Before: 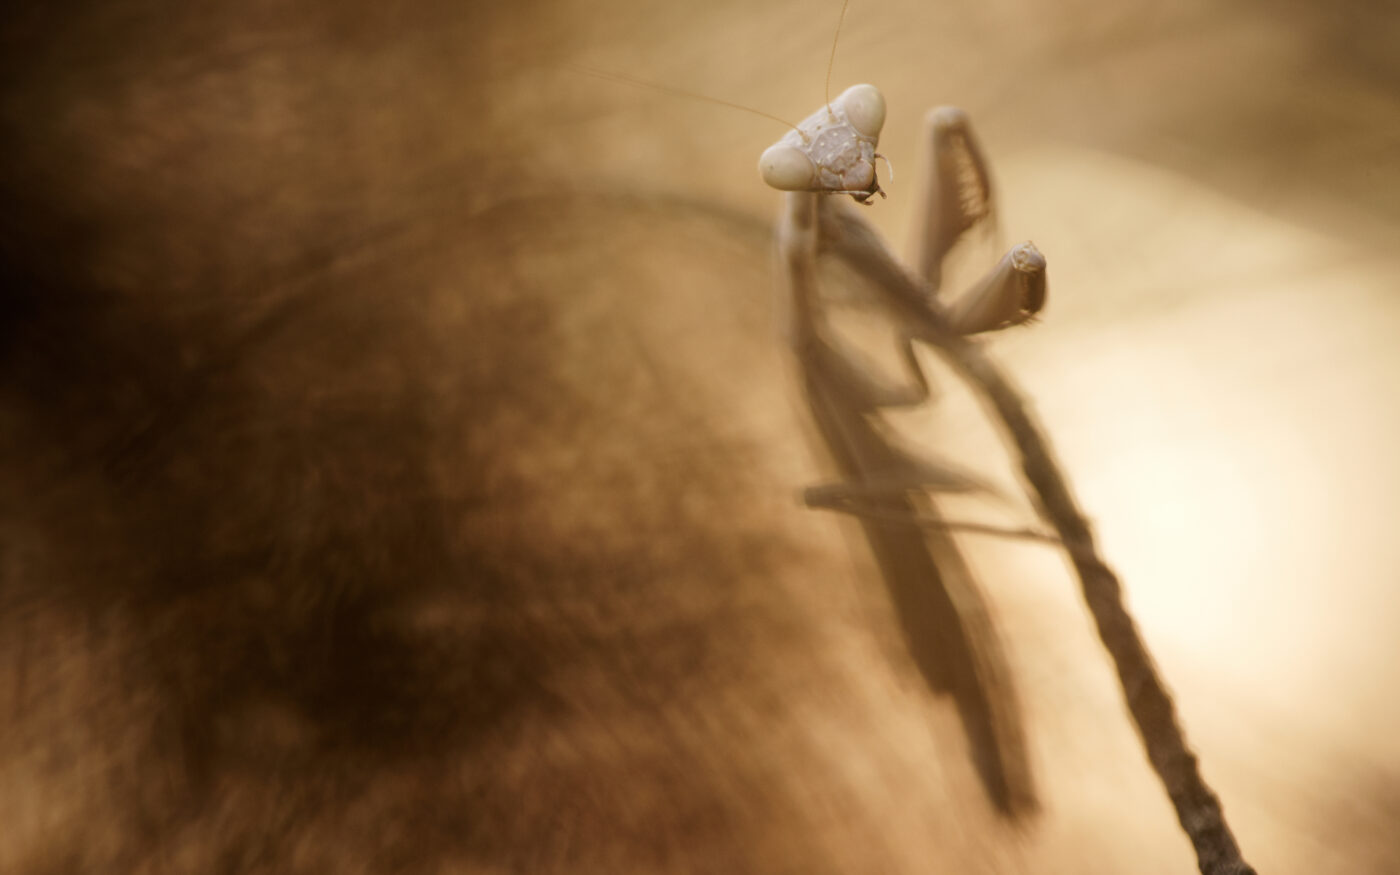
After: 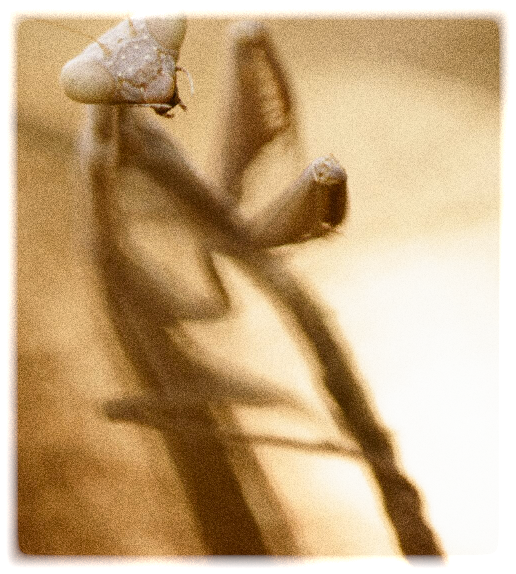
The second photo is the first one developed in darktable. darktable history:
vignetting: fall-off start 93%, fall-off radius 5%, brightness 1, saturation -0.49, automatic ratio true, width/height ratio 1.332, shape 0.04, unbound false
crop and rotate: left 49.936%, top 10.094%, right 13.136%, bottom 24.256%
filmic rgb: black relative exposure -8.7 EV, white relative exposure 2.7 EV, threshold 3 EV, target black luminance 0%, hardness 6.25, latitude 75%, contrast 1.325, highlights saturation mix -5%, preserve chrominance no, color science v5 (2021), iterations of high-quality reconstruction 0, enable highlight reconstruction true
grain: coarseness 10.62 ISO, strength 55.56%
